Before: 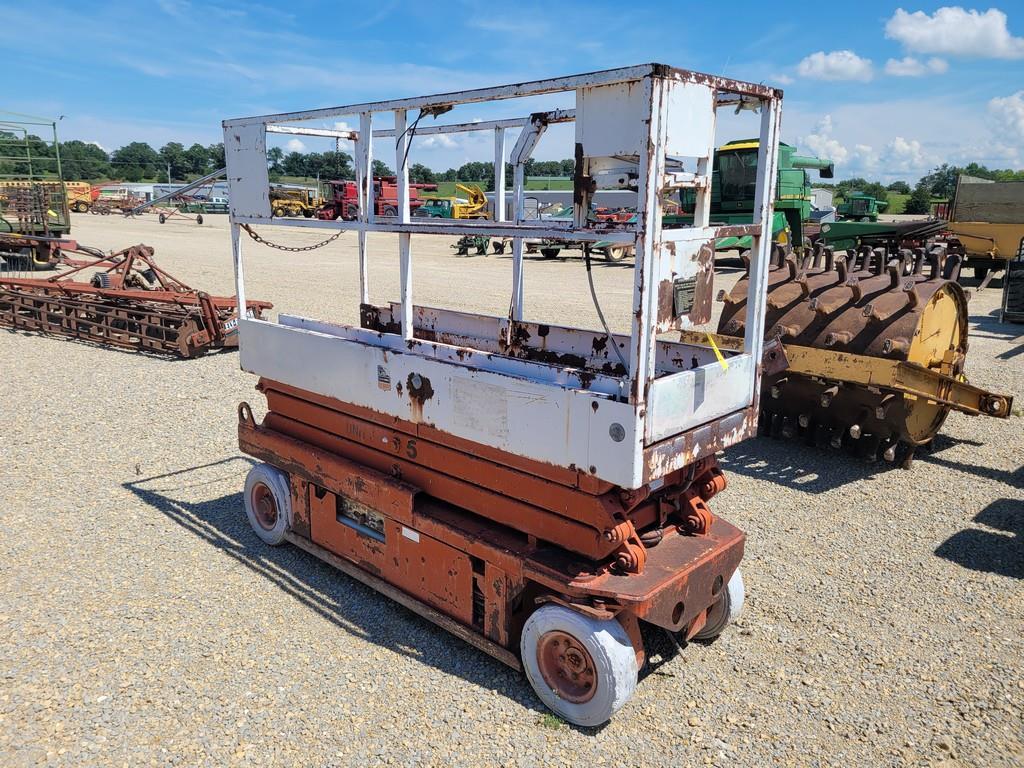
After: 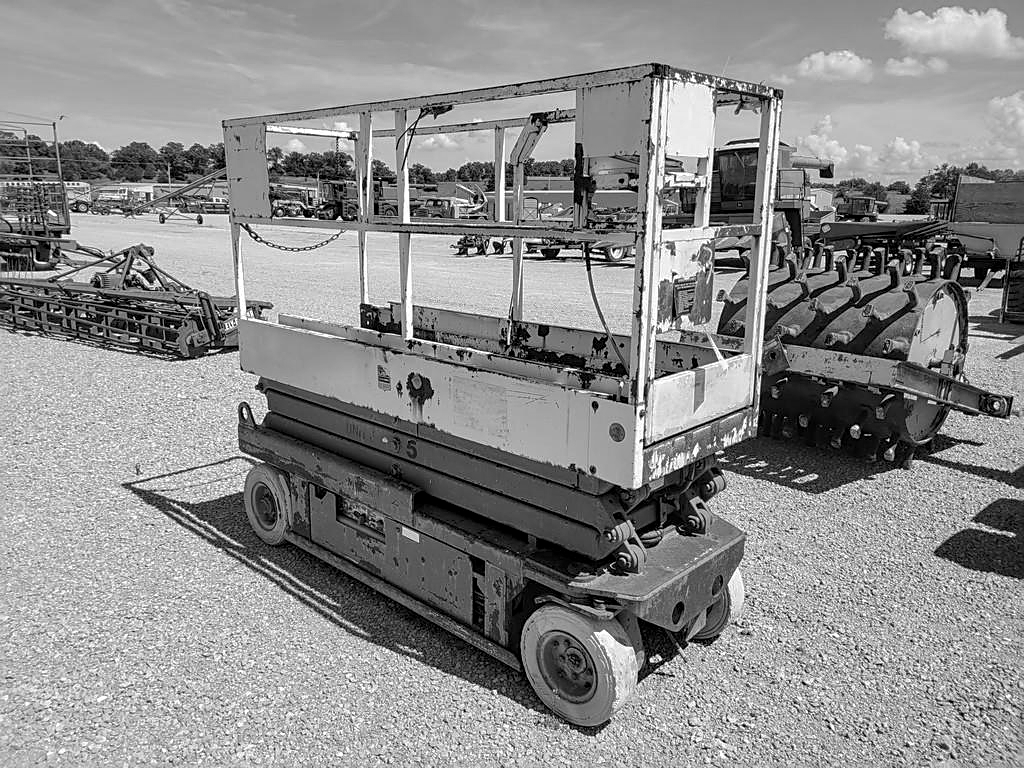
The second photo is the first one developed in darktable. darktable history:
sharpen: on, module defaults
shadows and highlights: shadows 10, white point adjustment 1, highlights -40
white balance: red 0.98, blue 1.034
monochrome: on, module defaults
local contrast: on, module defaults
color correction: highlights a* 19.59, highlights b* 27.49, shadows a* 3.46, shadows b* -17.28, saturation 0.73
